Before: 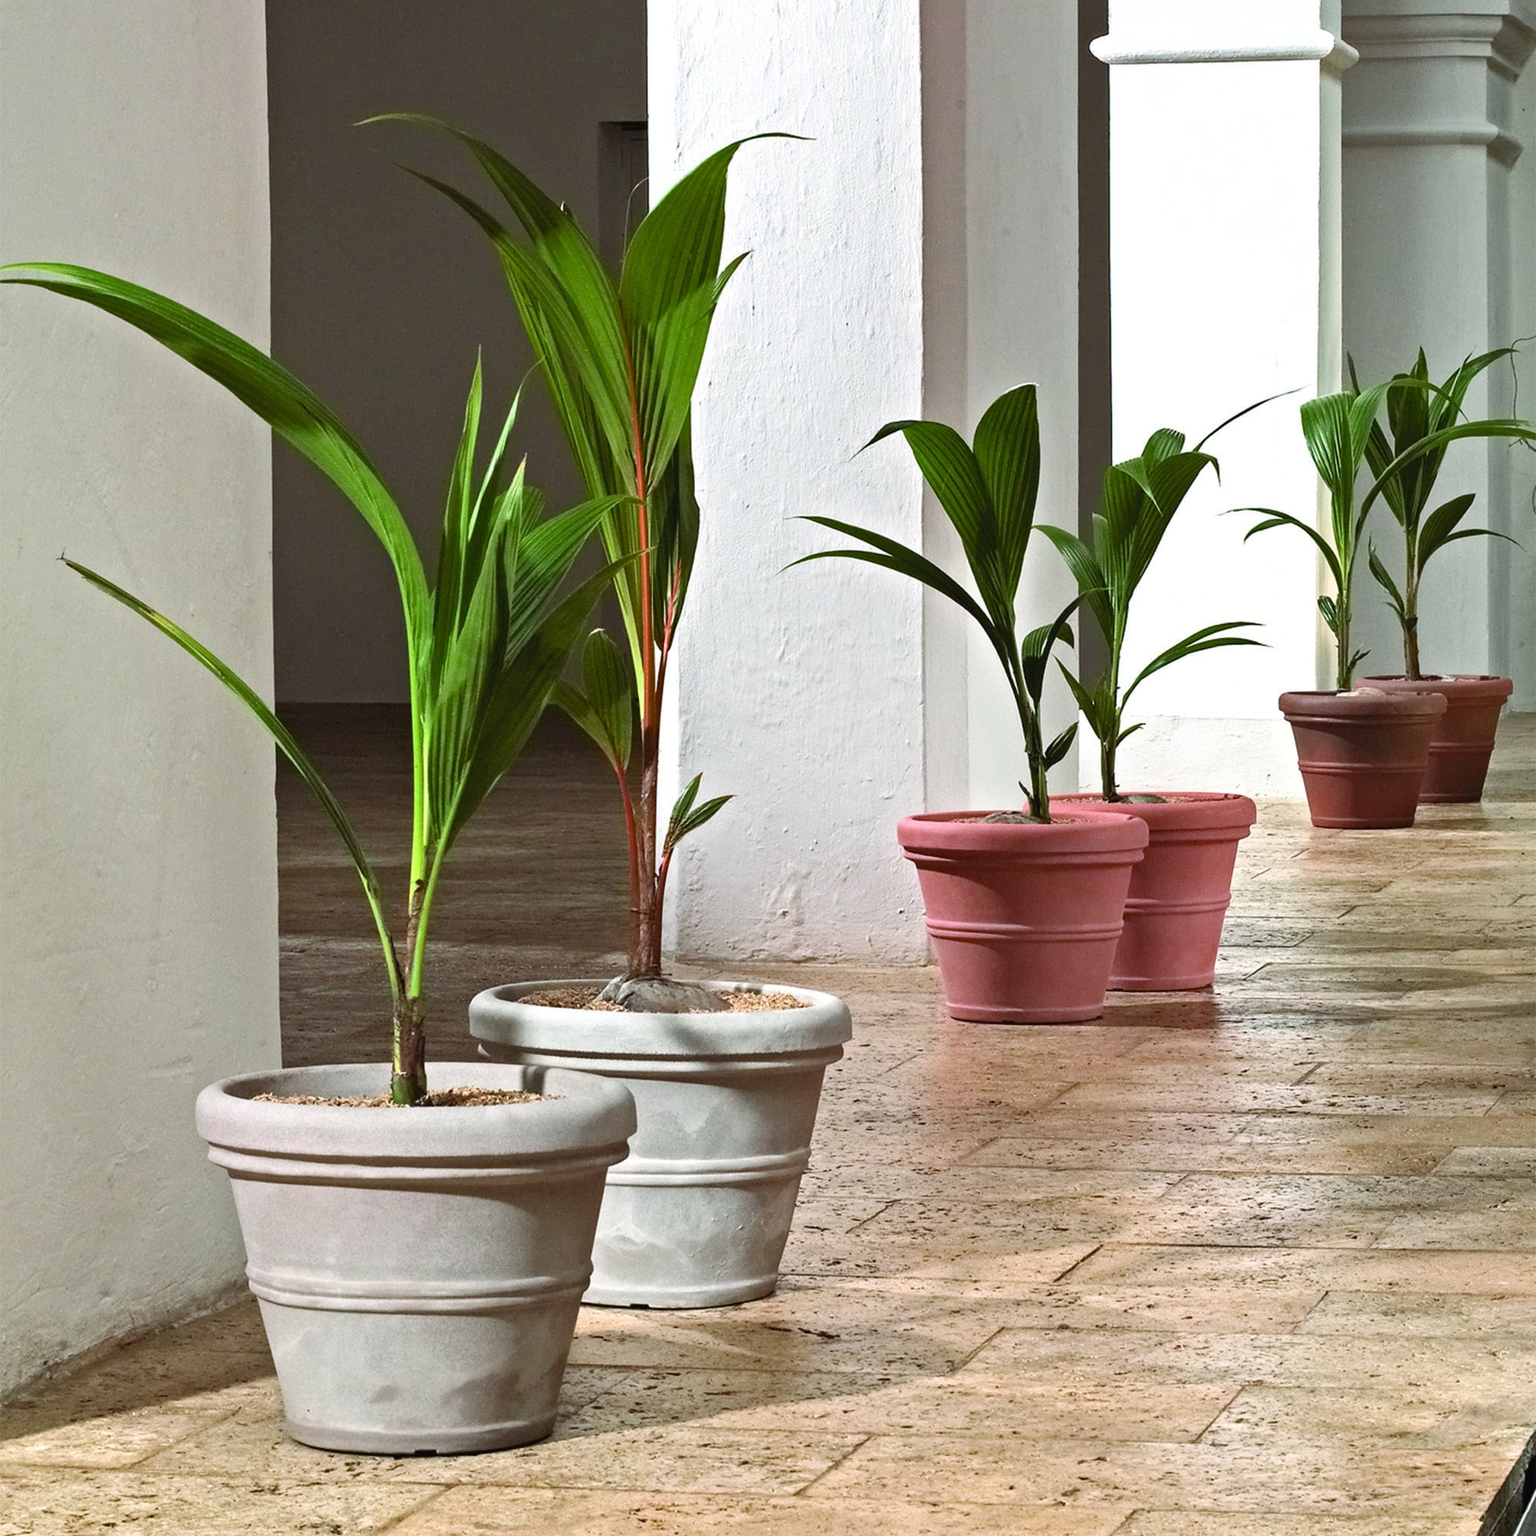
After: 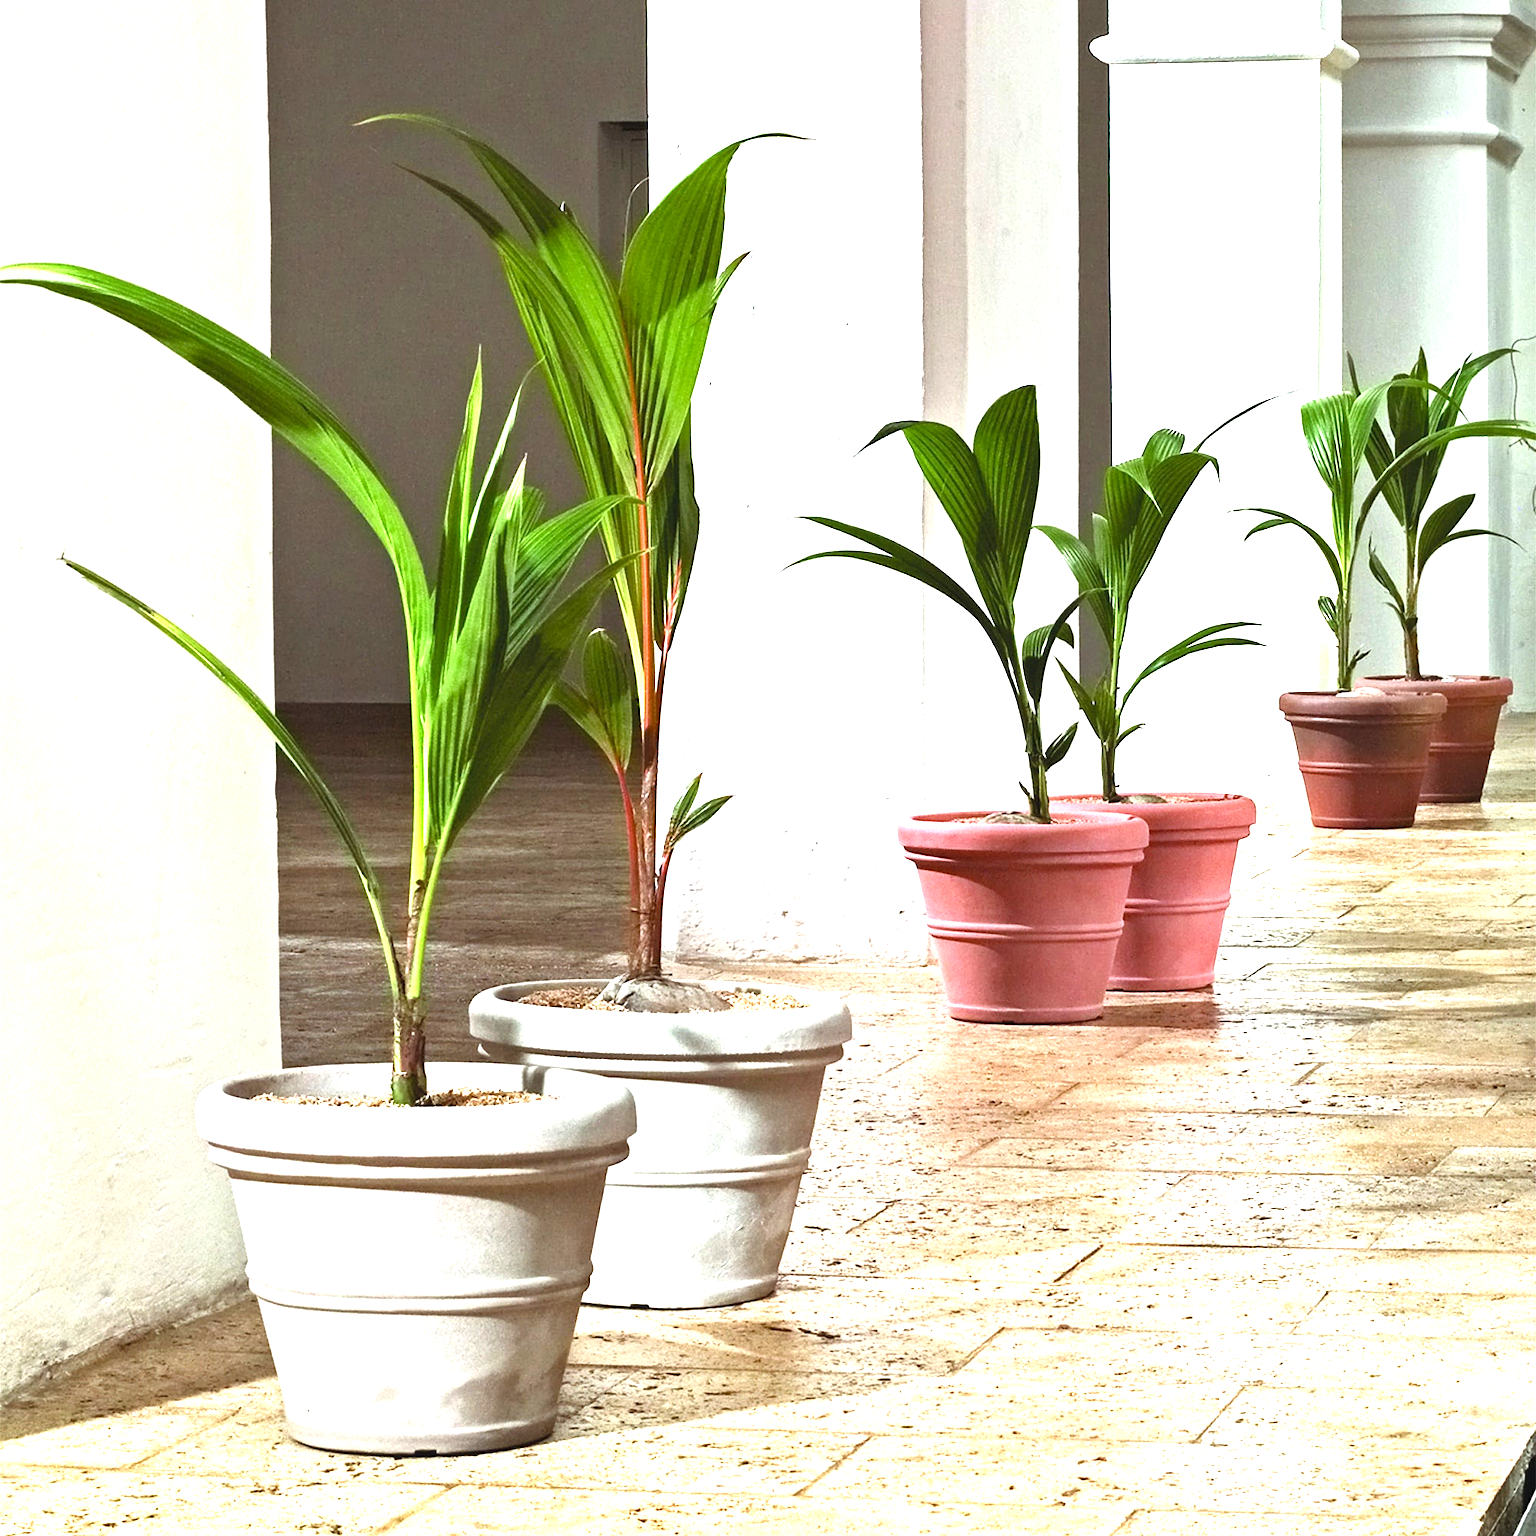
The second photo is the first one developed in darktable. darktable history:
contrast brightness saturation: contrast 0.03, brightness -0.04
exposure: black level correction 0, exposure 1.45 EV, compensate exposure bias true, compensate highlight preservation false
